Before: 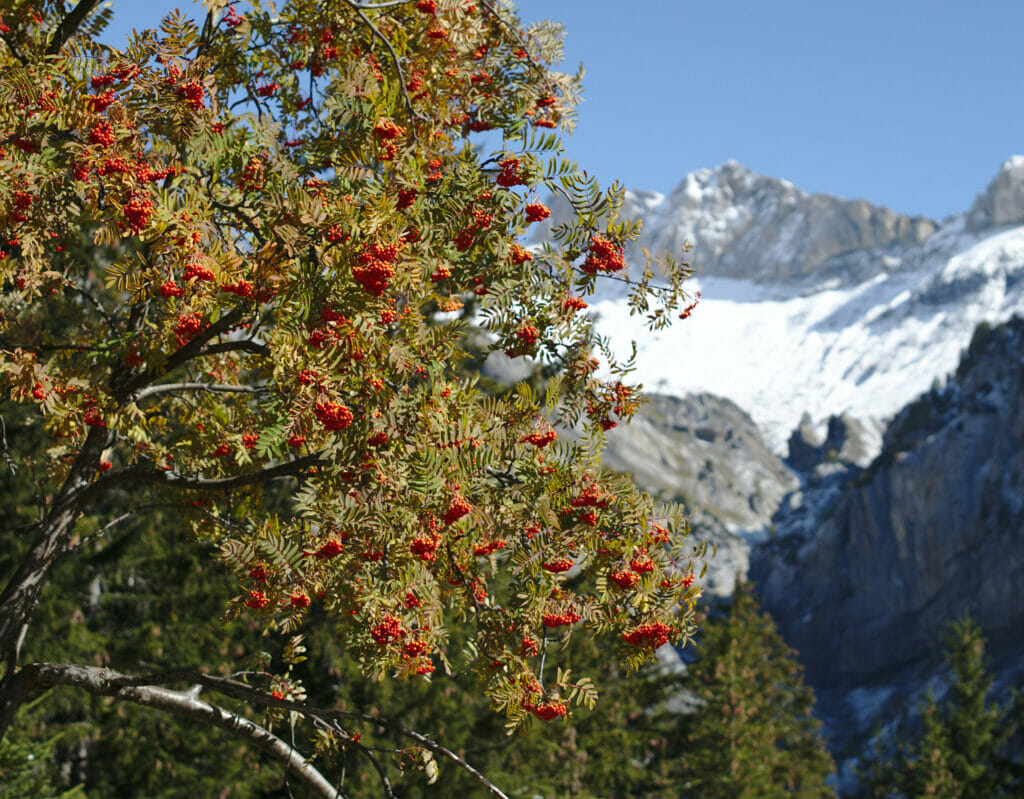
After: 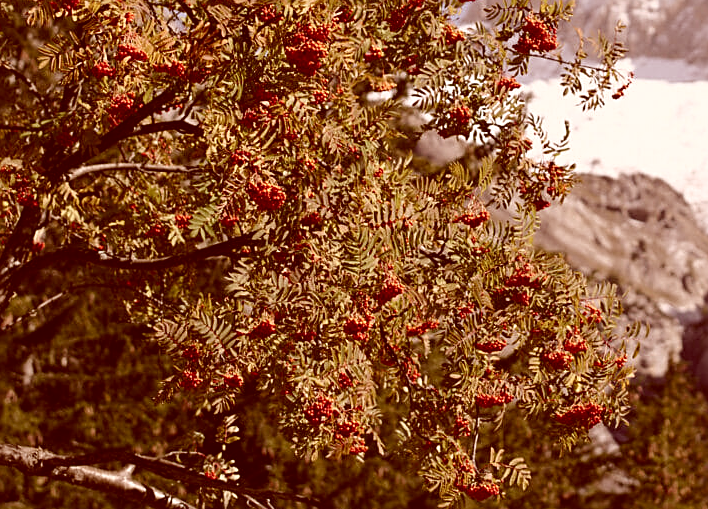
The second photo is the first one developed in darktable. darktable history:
sharpen: on, module defaults
color correction: highlights a* 9.22, highlights b* 8.61, shadows a* 39.37, shadows b* 39.31, saturation 0.796
contrast brightness saturation: contrast 0.113, saturation -0.155
crop: left 6.597%, top 27.655%, right 24.192%, bottom 8.582%
